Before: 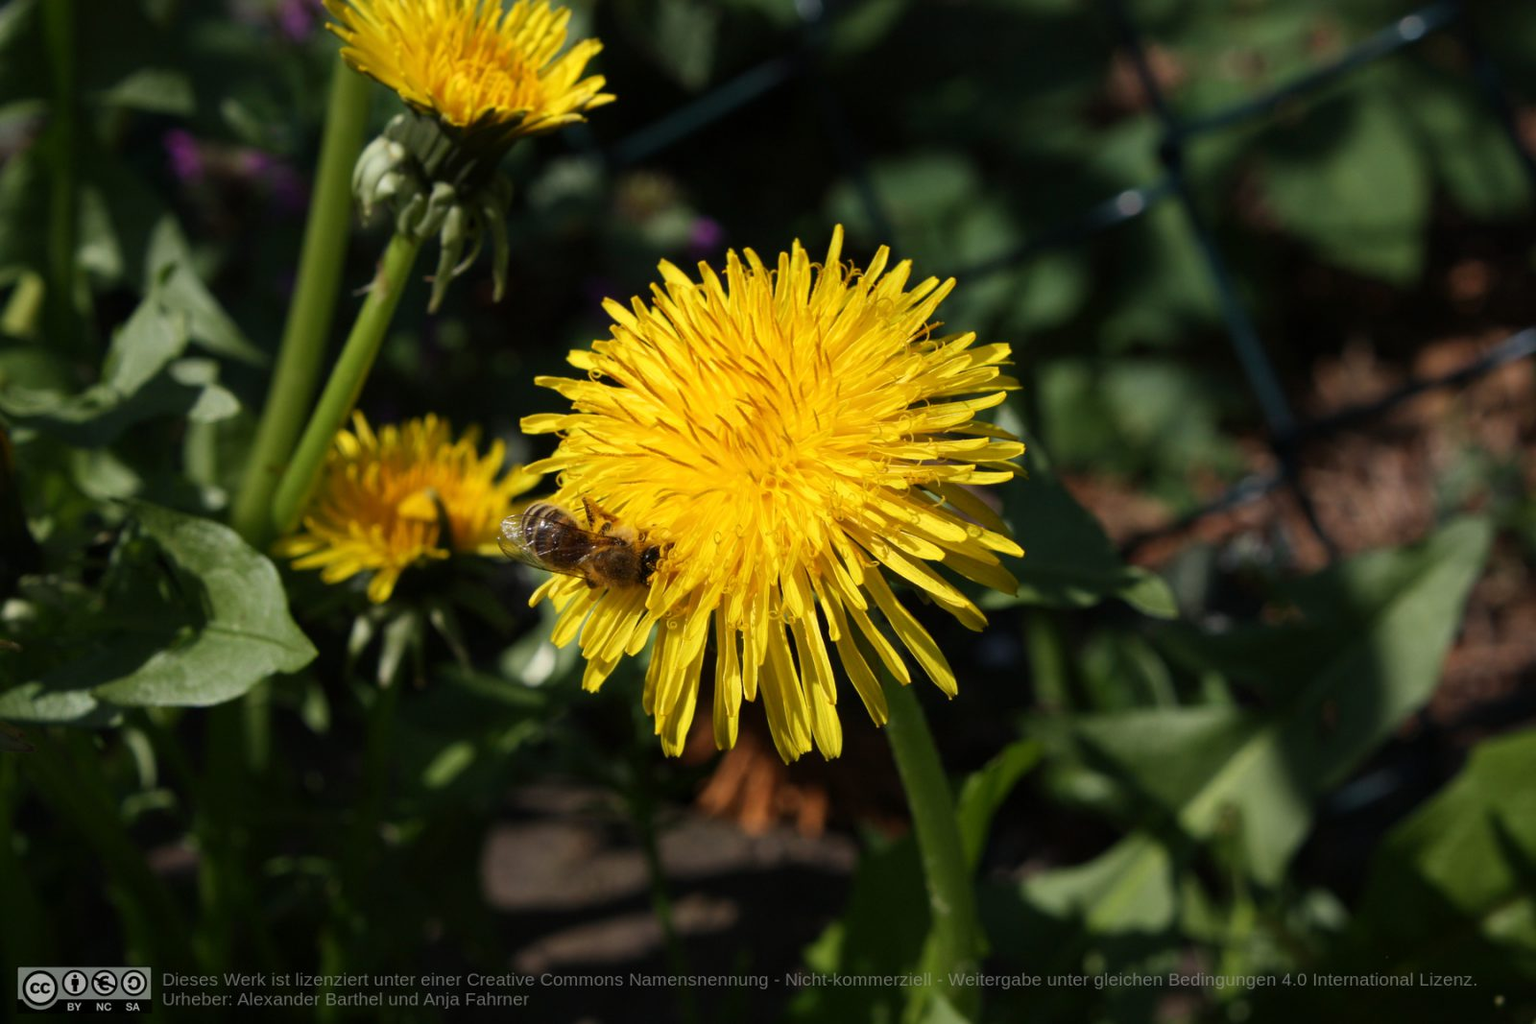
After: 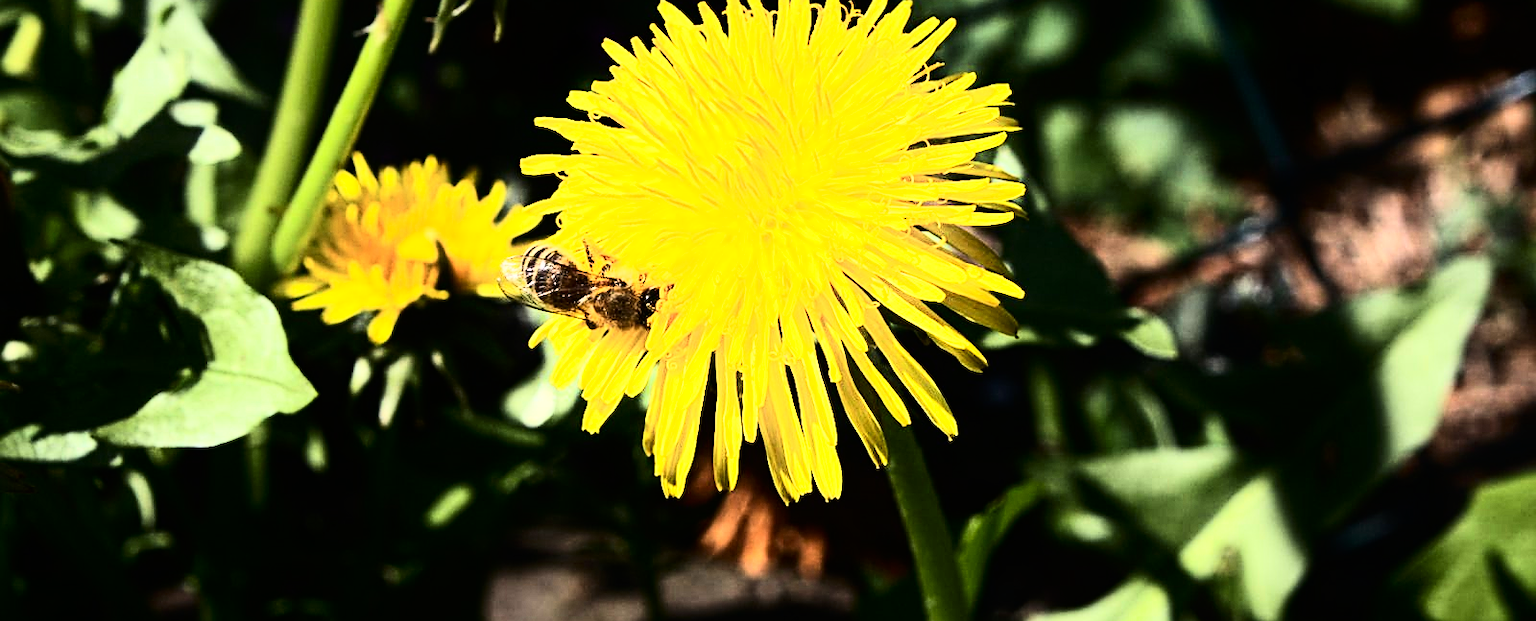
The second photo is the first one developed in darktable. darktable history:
contrast brightness saturation: contrast 0.28
sharpen: on, module defaults
exposure: black level correction 0, exposure 0.7 EV, compensate exposure bias true, compensate highlight preservation false
contrast equalizer: y [[0.439, 0.44, 0.442, 0.457, 0.493, 0.498], [0.5 ×6], [0.5 ×6], [0 ×6], [0 ×6]]
rgb curve: curves: ch0 [(0, 0) (0.21, 0.15) (0.24, 0.21) (0.5, 0.75) (0.75, 0.96) (0.89, 0.99) (1, 1)]; ch1 [(0, 0.02) (0.21, 0.13) (0.25, 0.2) (0.5, 0.67) (0.75, 0.9) (0.89, 0.97) (1, 1)]; ch2 [(0, 0.02) (0.21, 0.13) (0.25, 0.2) (0.5, 0.67) (0.75, 0.9) (0.89, 0.97) (1, 1)], compensate middle gray true
crop and rotate: top 25.357%, bottom 13.942%
